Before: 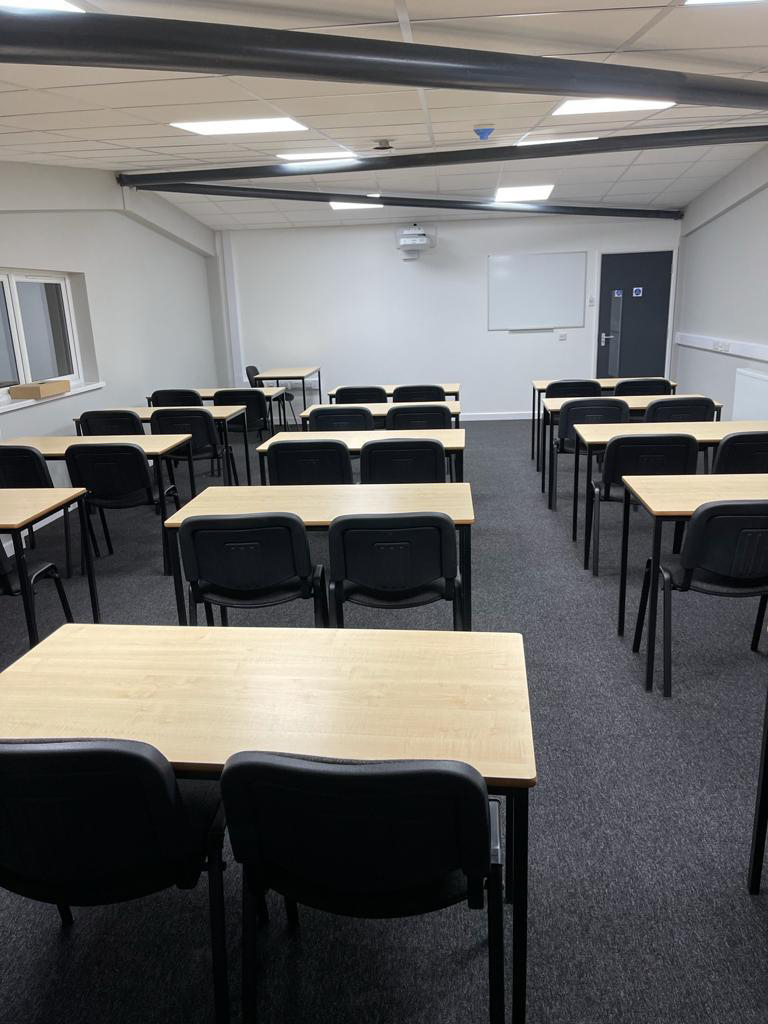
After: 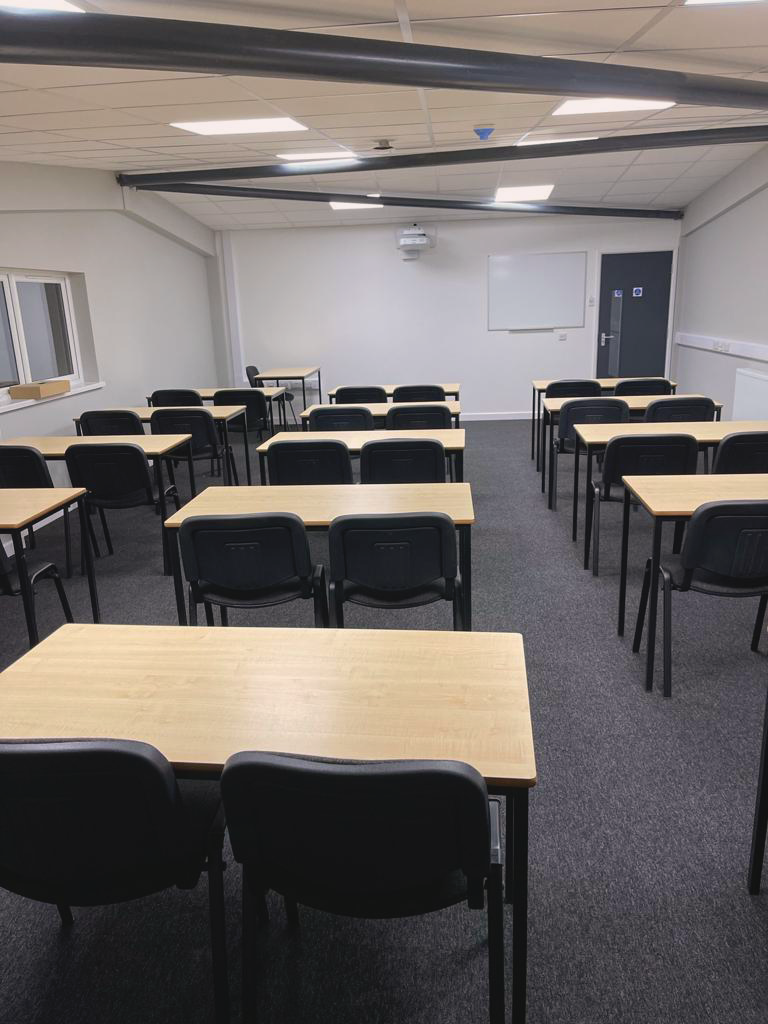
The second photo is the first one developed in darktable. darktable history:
contrast brightness saturation: contrast -0.1, saturation -0.1
color correction: highlights a* 3.22, highlights b* 1.93, saturation 1.19
